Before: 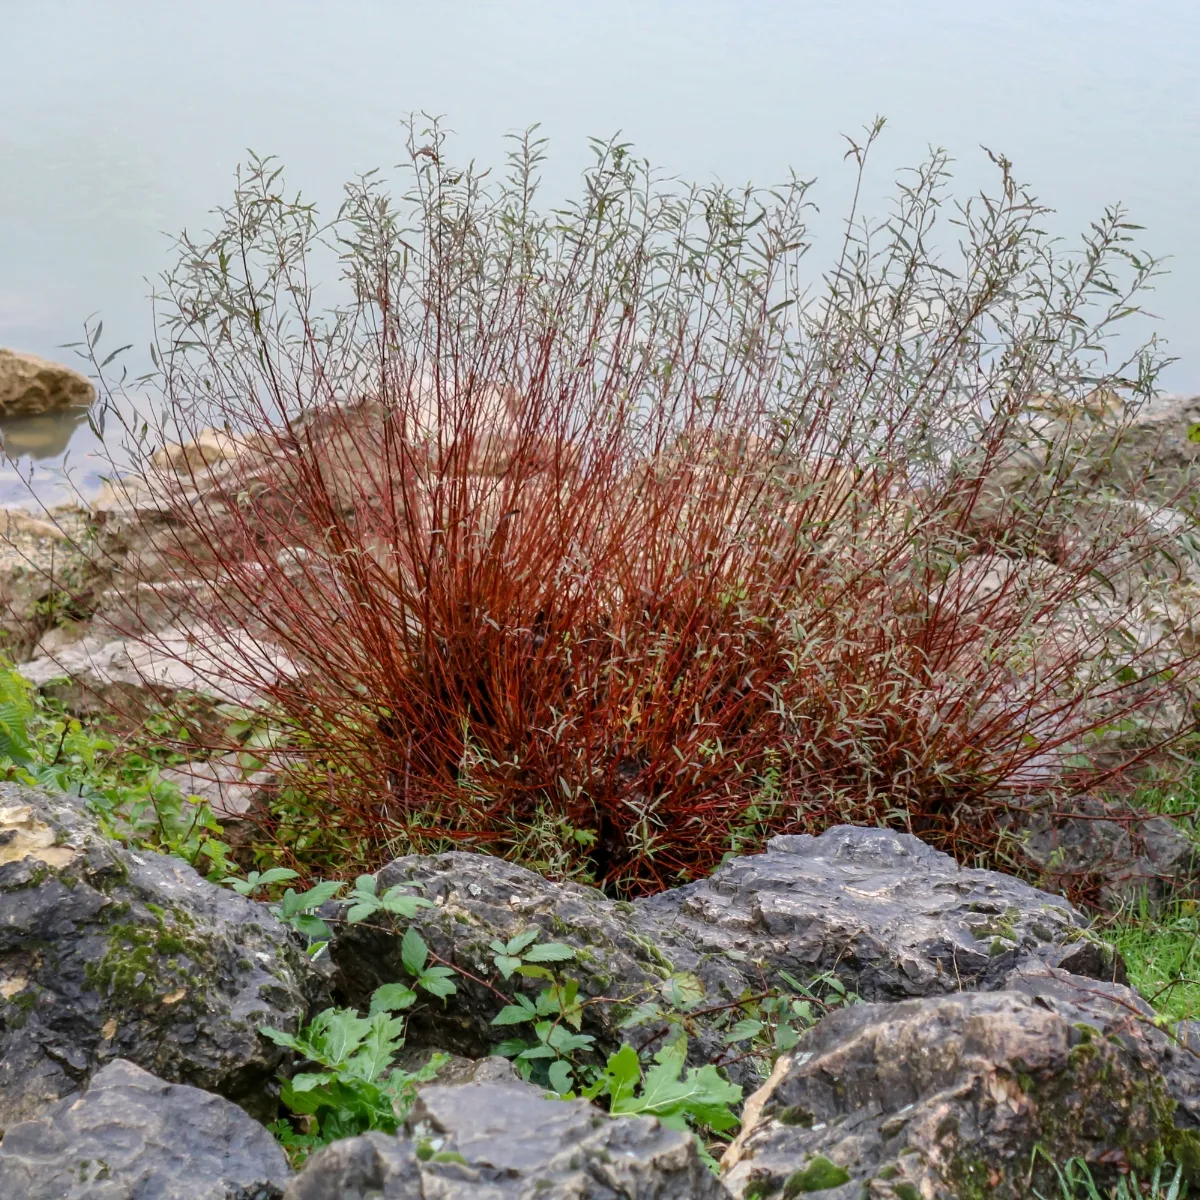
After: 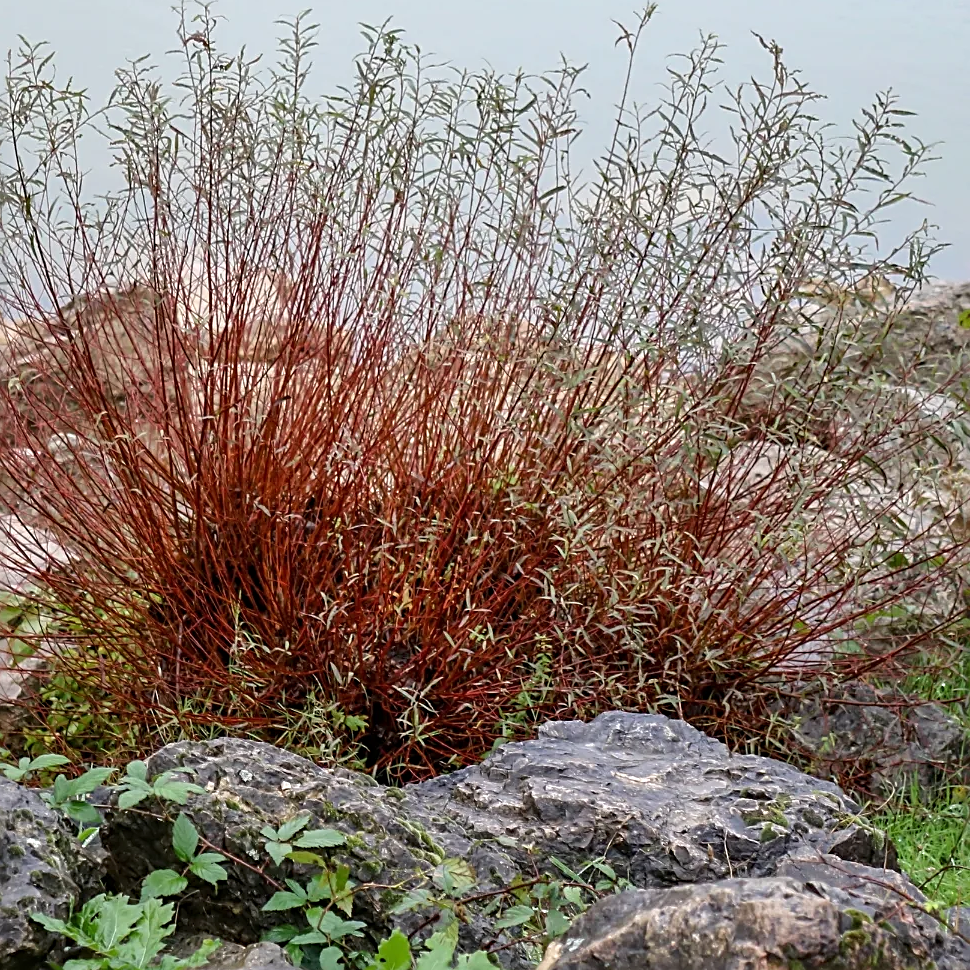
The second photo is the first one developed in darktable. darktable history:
crop: left 19.159%, top 9.58%, bottom 9.58%
sharpen: radius 2.543, amount 0.636
